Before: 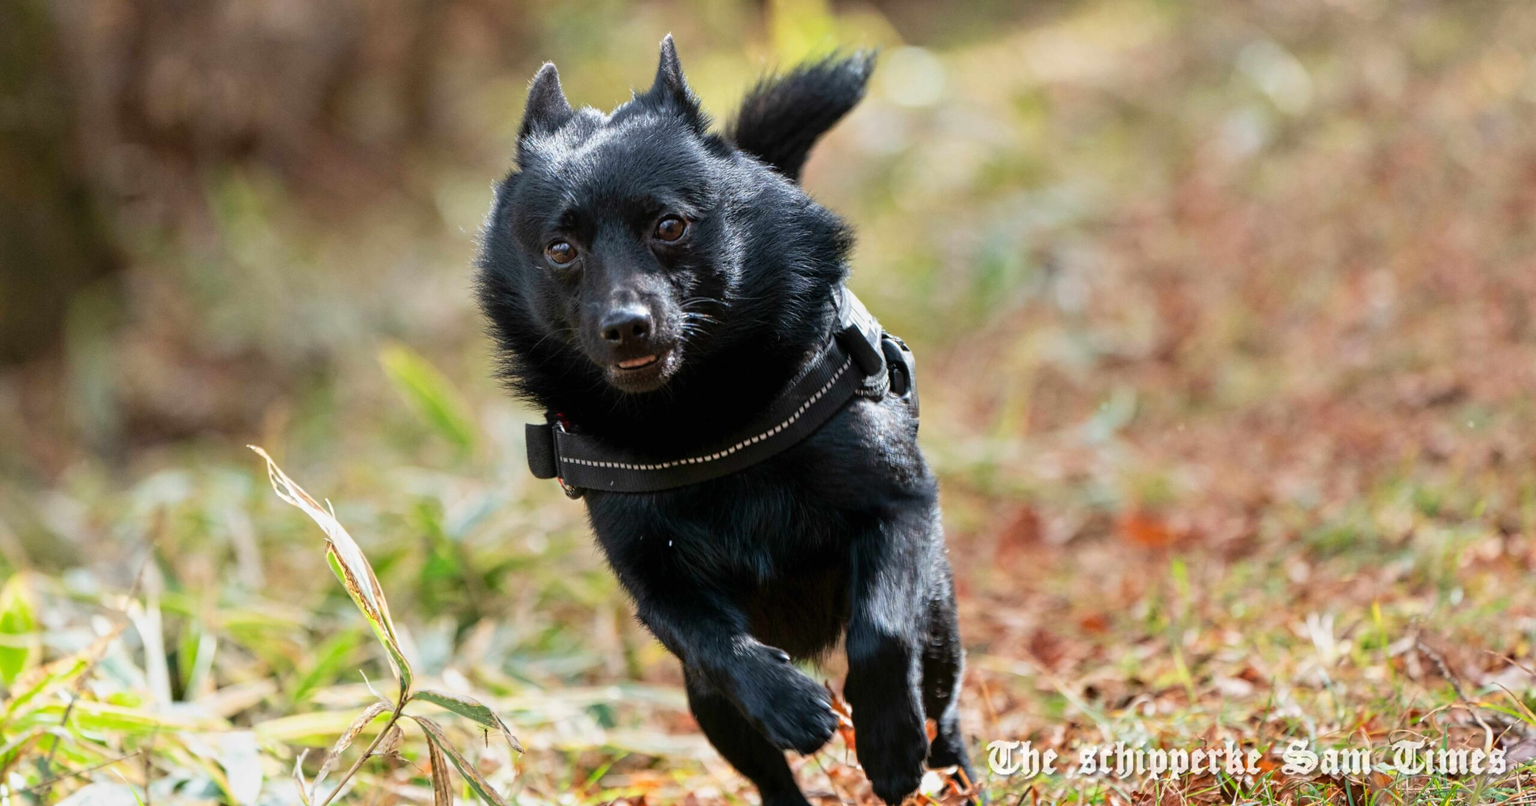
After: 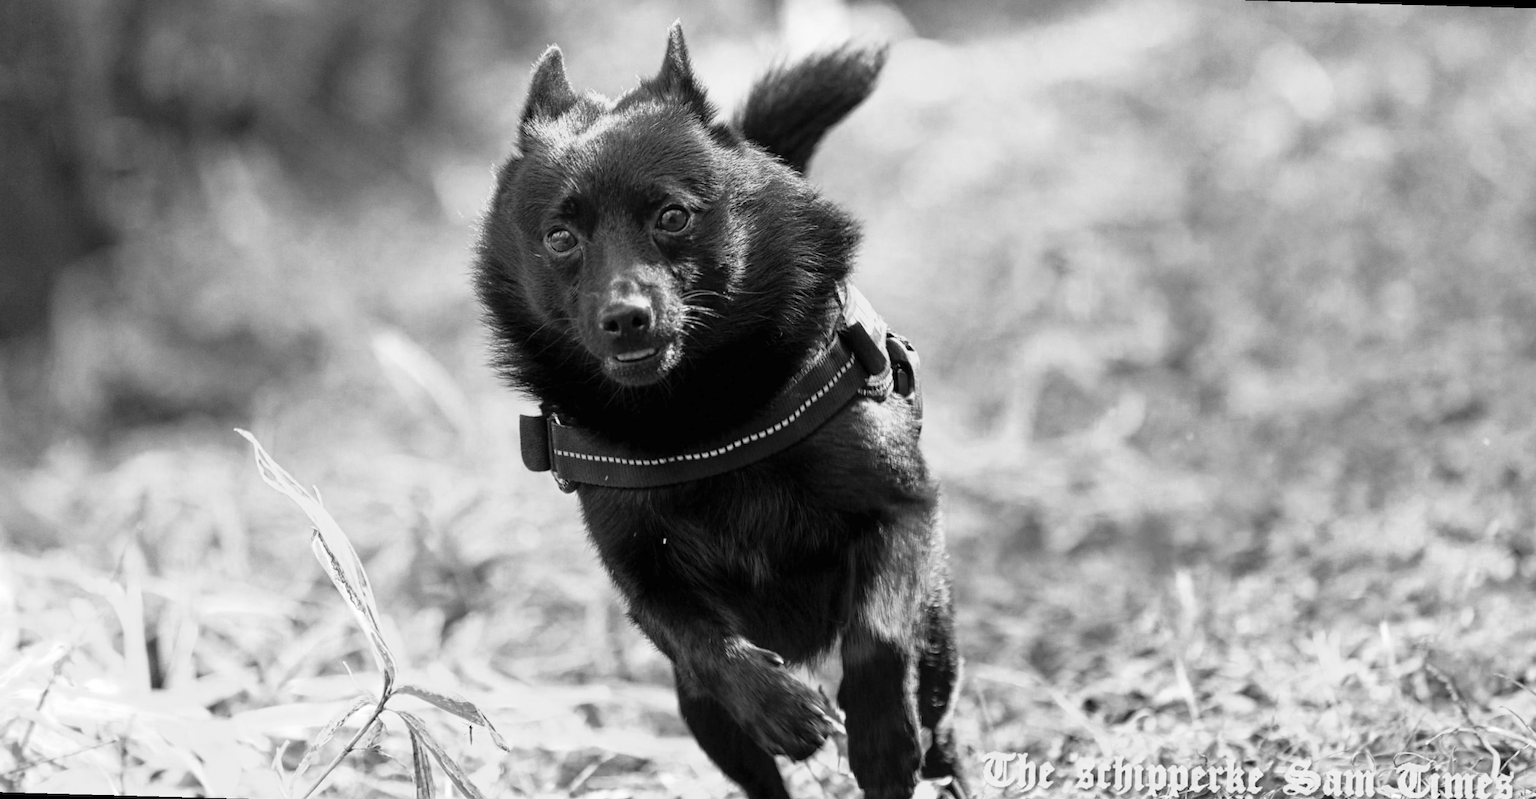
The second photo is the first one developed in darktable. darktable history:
base curve: curves: ch0 [(0, 0) (0.088, 0.125) (0.176, 0.251) (0.354, 0.501) (0.613, 0.749) (1, 0.877)], preserve colors none
rotate and perspective: rotation 1.57°, crop left 0.018, crop right 0.982, crop top 0.039, crop bottom 0.961
color zones: curves: ch0 [(0.002, 0.593) (0.143, 0.417) (0.285, 0.541) (0.455, 0.289) (0.608, 0.327) (0.727, 0.283) (0.869, 0.571) (1, 0.603)]; ch1 [(0, 0) (0.143, 0) (0.286, 0) (0.429, 0) (0.571, 0) (0.714, 0) (0.857, 0)]
